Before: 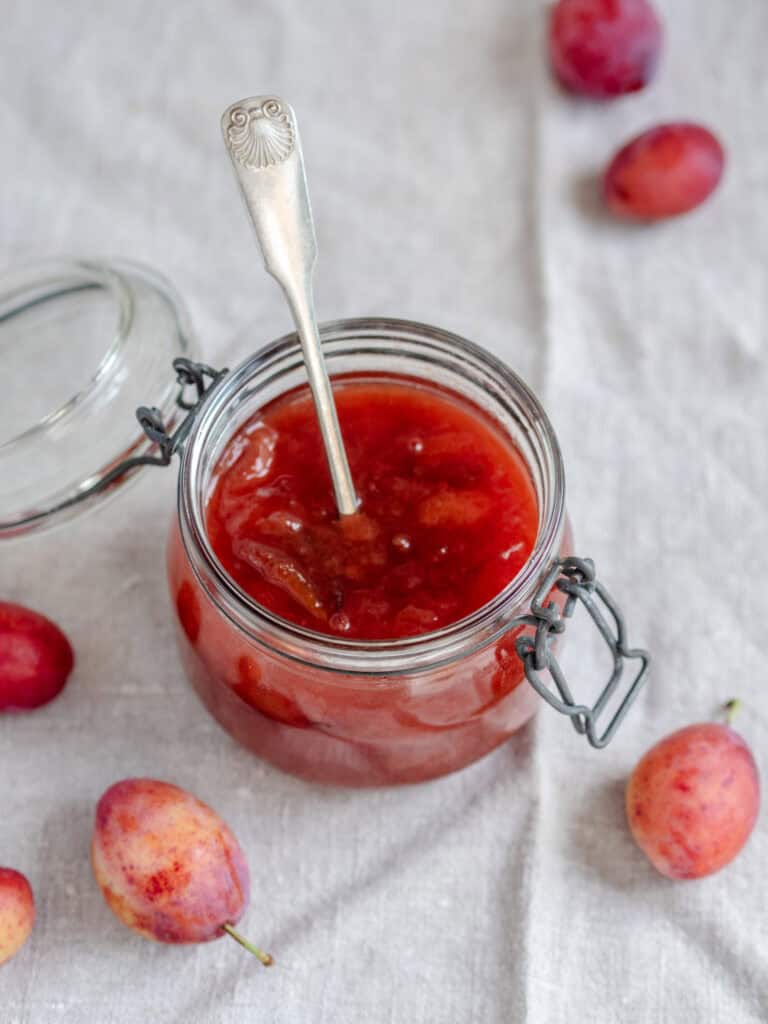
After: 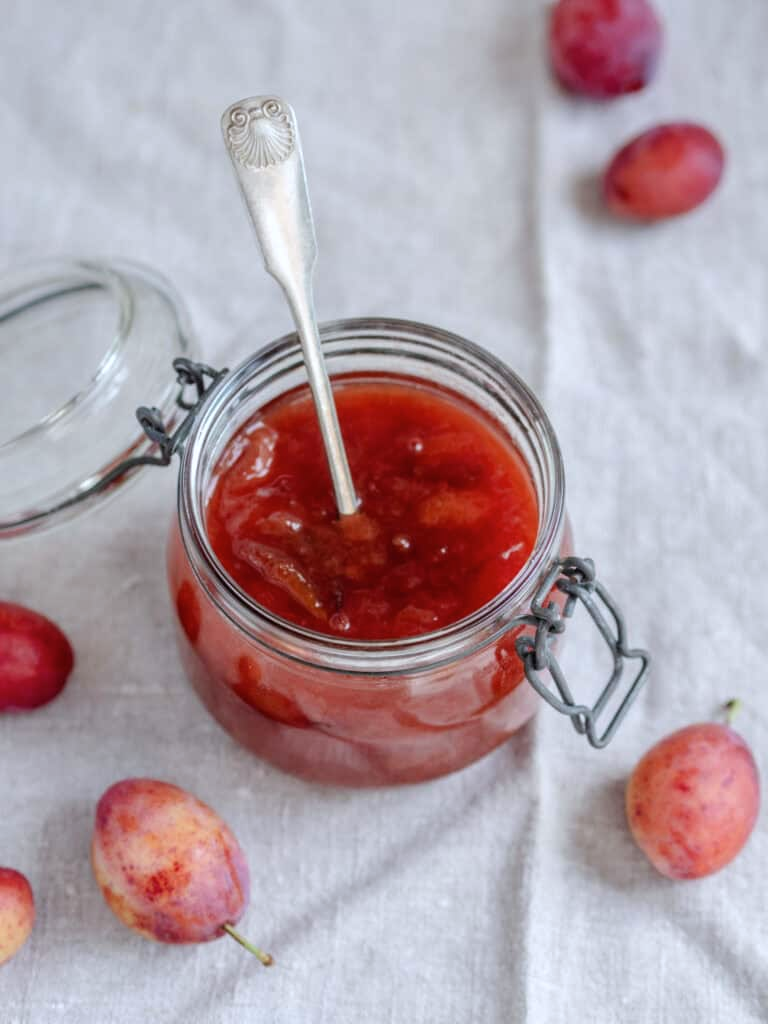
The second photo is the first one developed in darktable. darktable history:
contrast brightness saturation: saturation -0.05
white balance: red 0.974, blue 1.044
